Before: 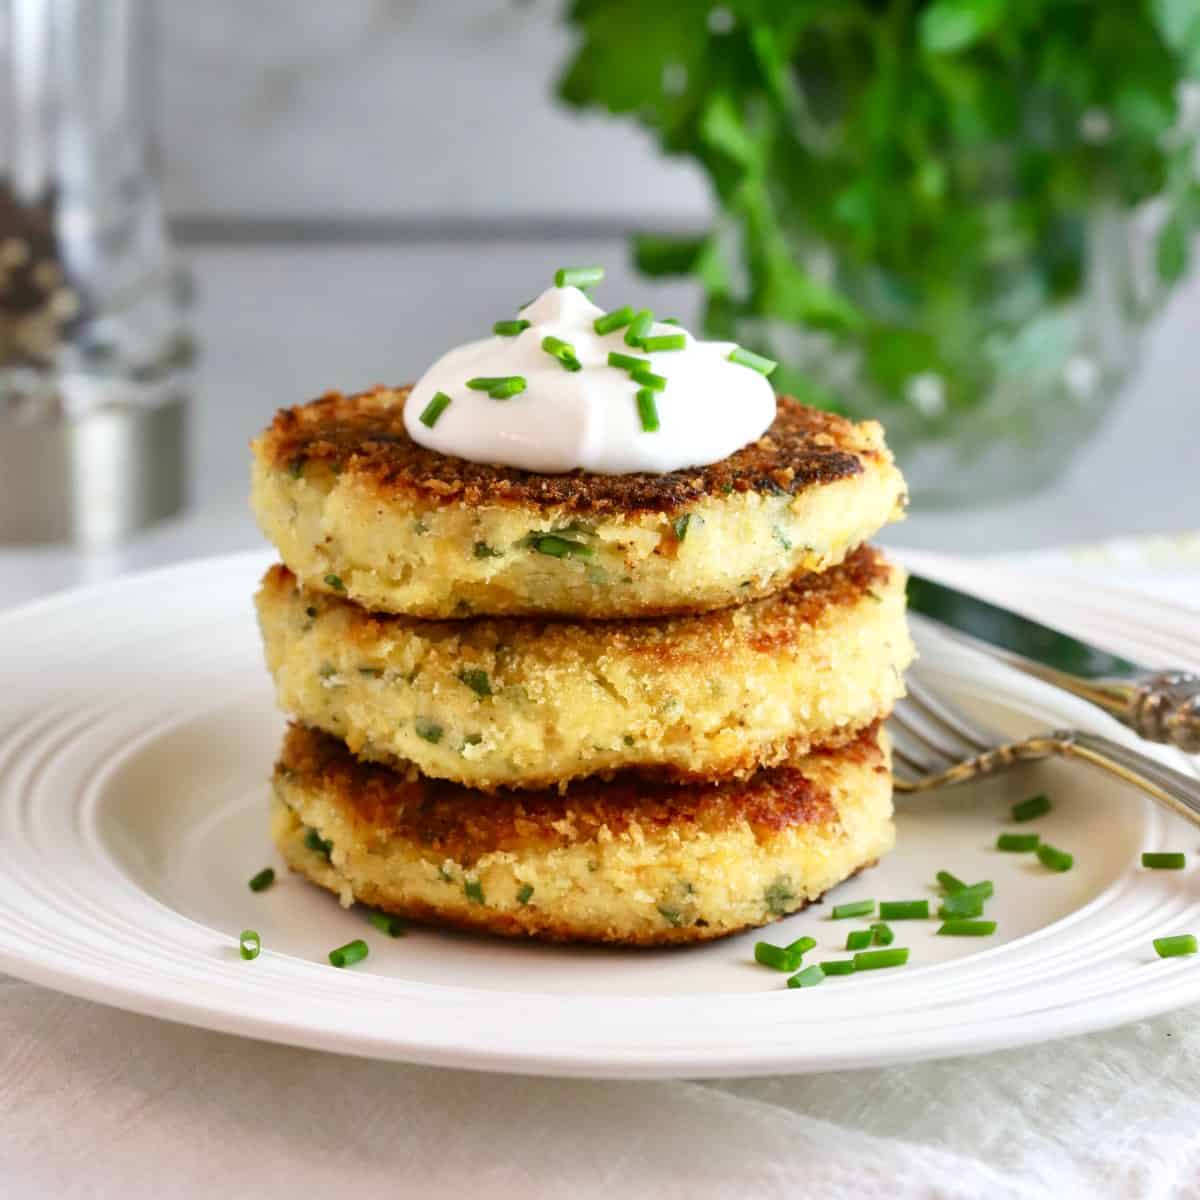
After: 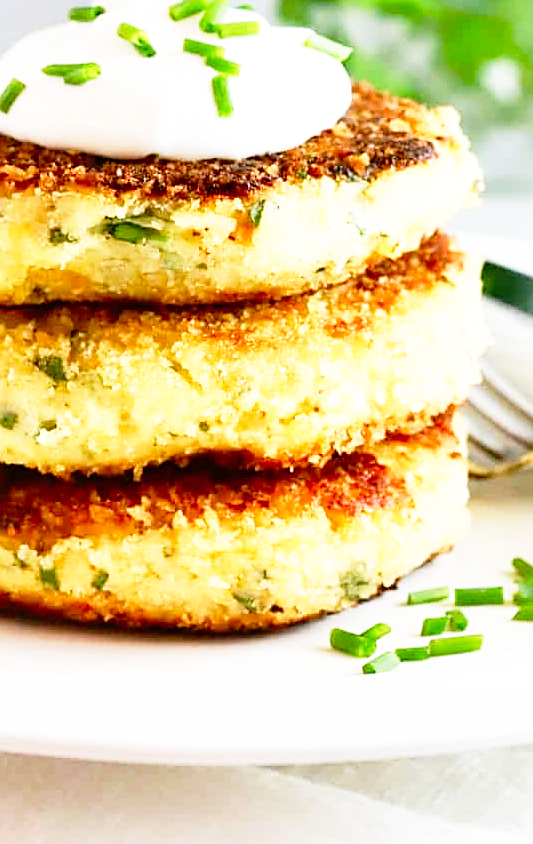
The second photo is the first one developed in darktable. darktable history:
crop: left 35.432%, top 26.233%, right 20.145%, bottom 3.432%
sharpen: on, module defaults
base curve: curves: ch0 [(0, 0) (0.012, 0.01) (0.073, 0.168) (0.31, 0.711) (0.645, 0.957) (1, 1)], preserve colors none
